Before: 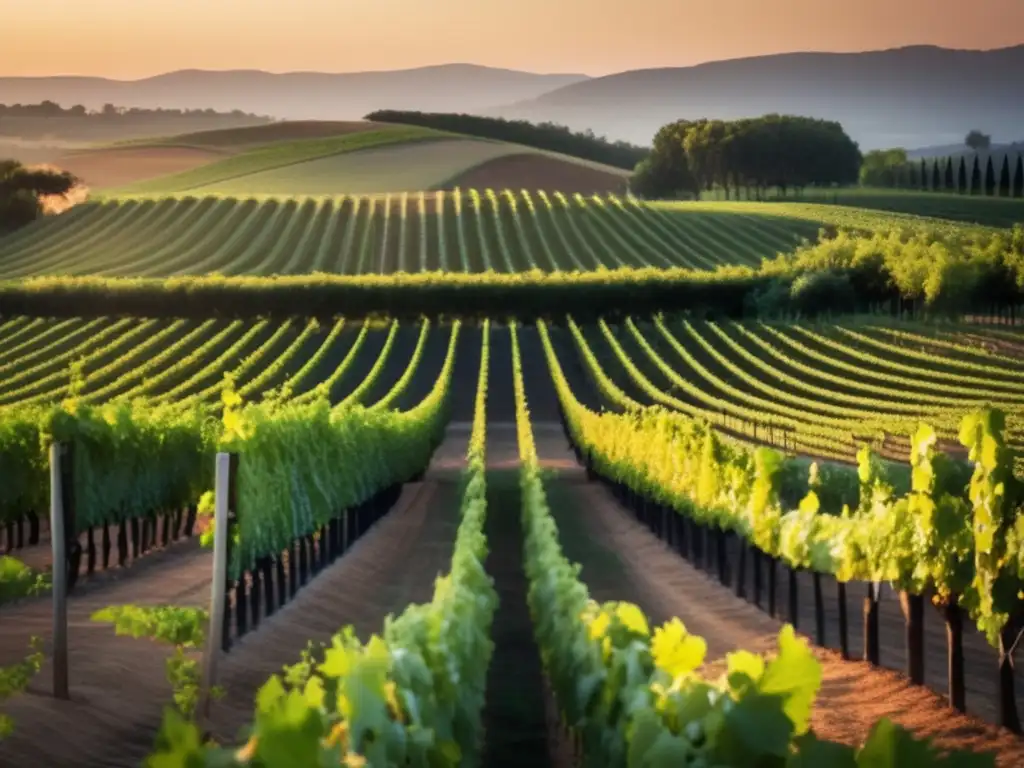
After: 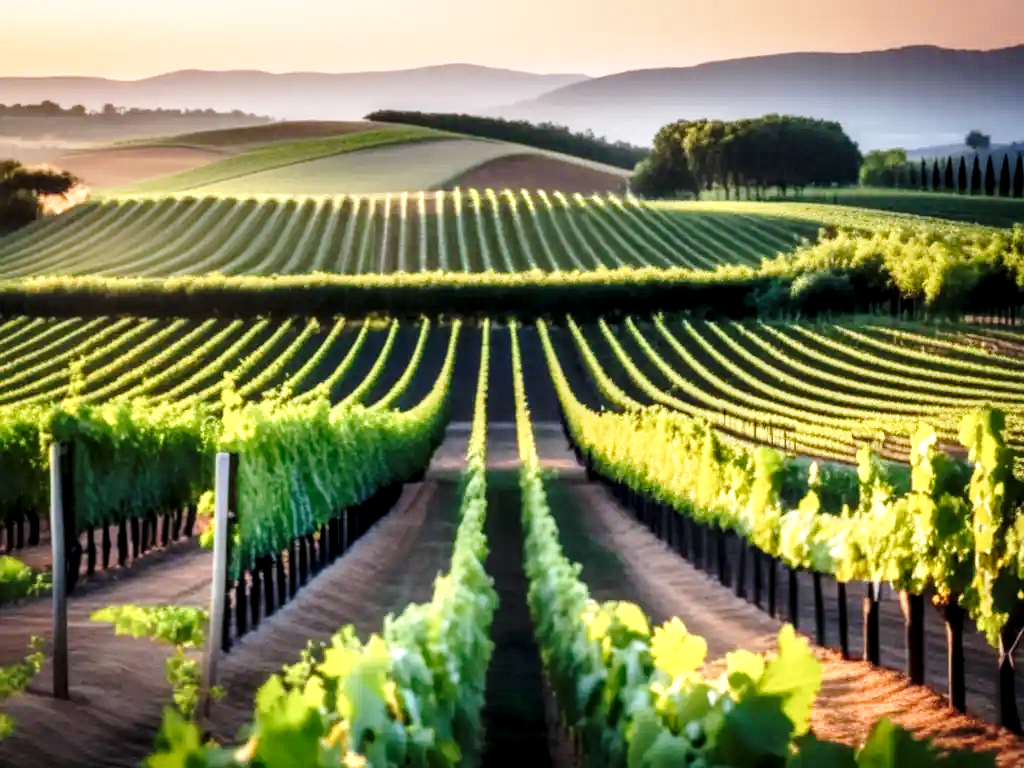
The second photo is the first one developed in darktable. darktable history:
local contrast: detail 150%
color calibration: illuminant as shot in camera, x 0.358, y 0.373, temperature 4628.91 K
base curve: curves: ch0 [(0, 0) (0.028, 0.03) (0.121, 0.232) (0.46, 0.748) (0.859, 0.968) (1, 1)], preserve colors none
